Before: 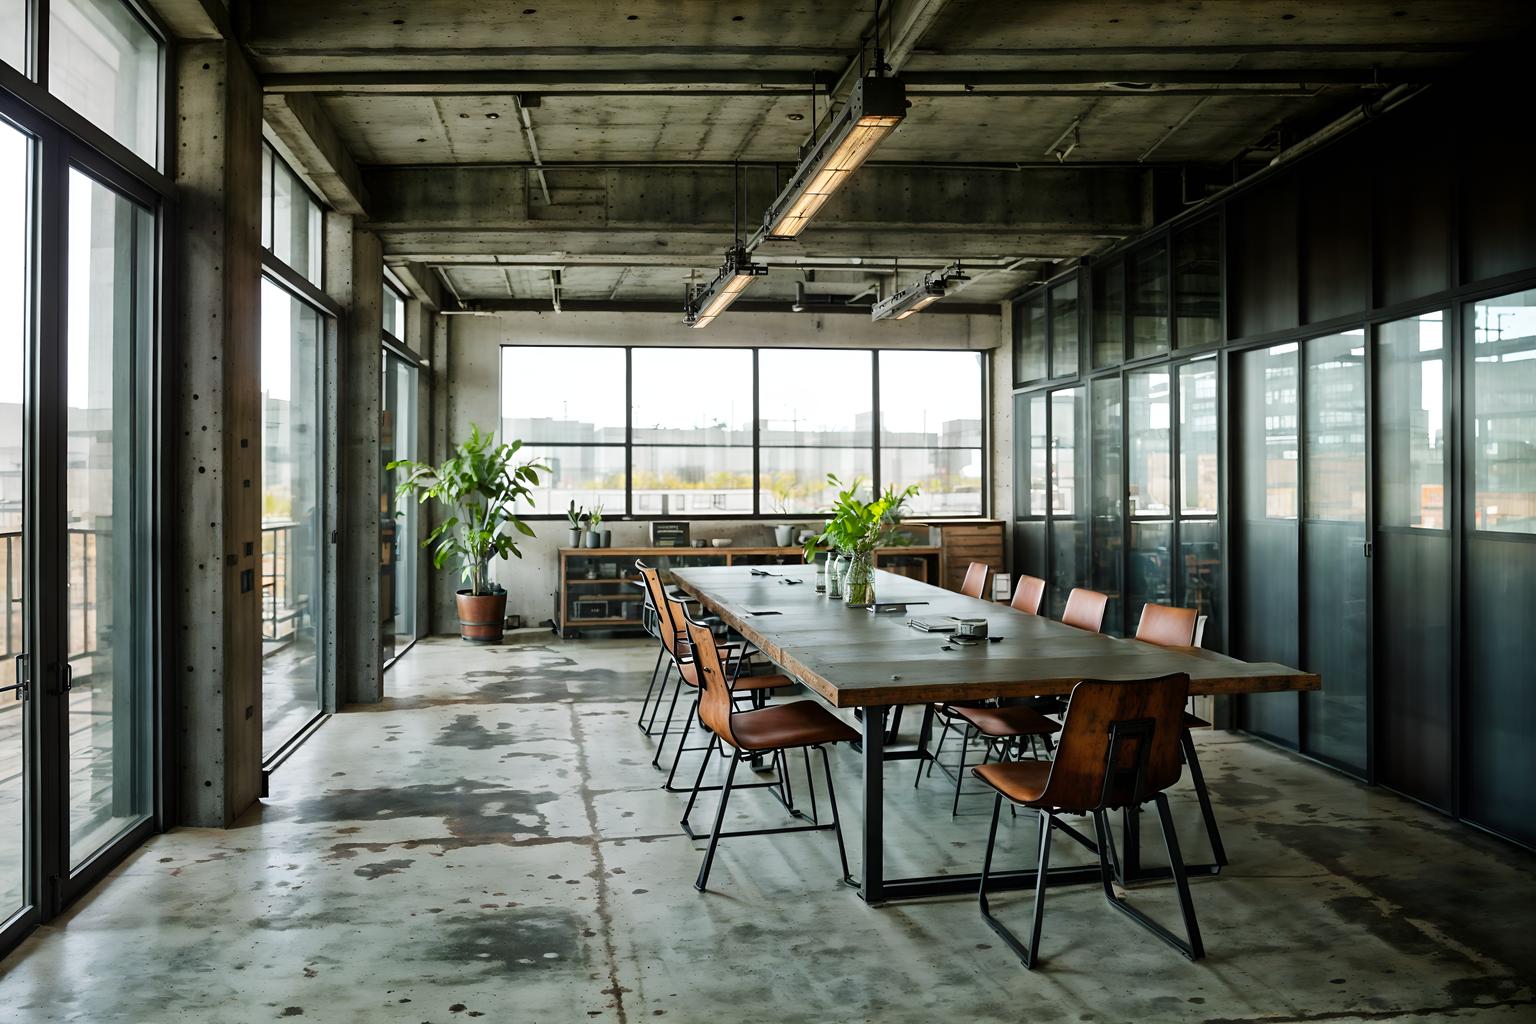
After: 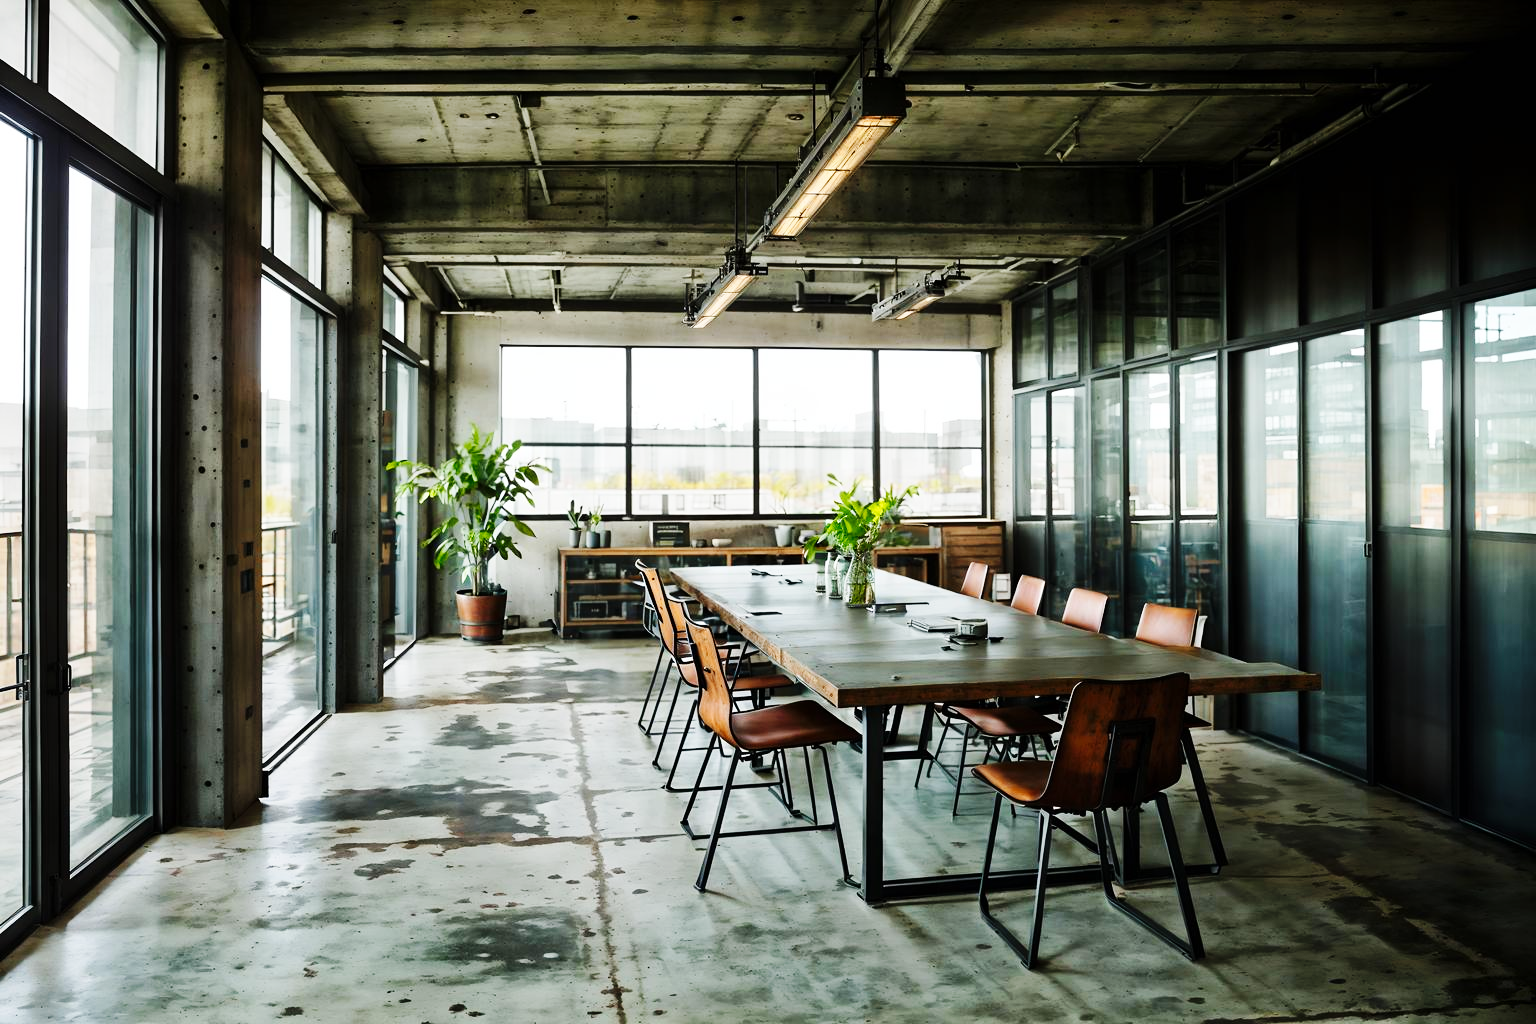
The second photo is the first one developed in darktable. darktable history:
base curve: curves: ch0 [(0, 0) (0.032, 0.025) (0.121, 0.166) (0.206, 0.329) (0.605, 0.79) (1, 1)], preserve colors none
exposure: compensate highlight preservation false
